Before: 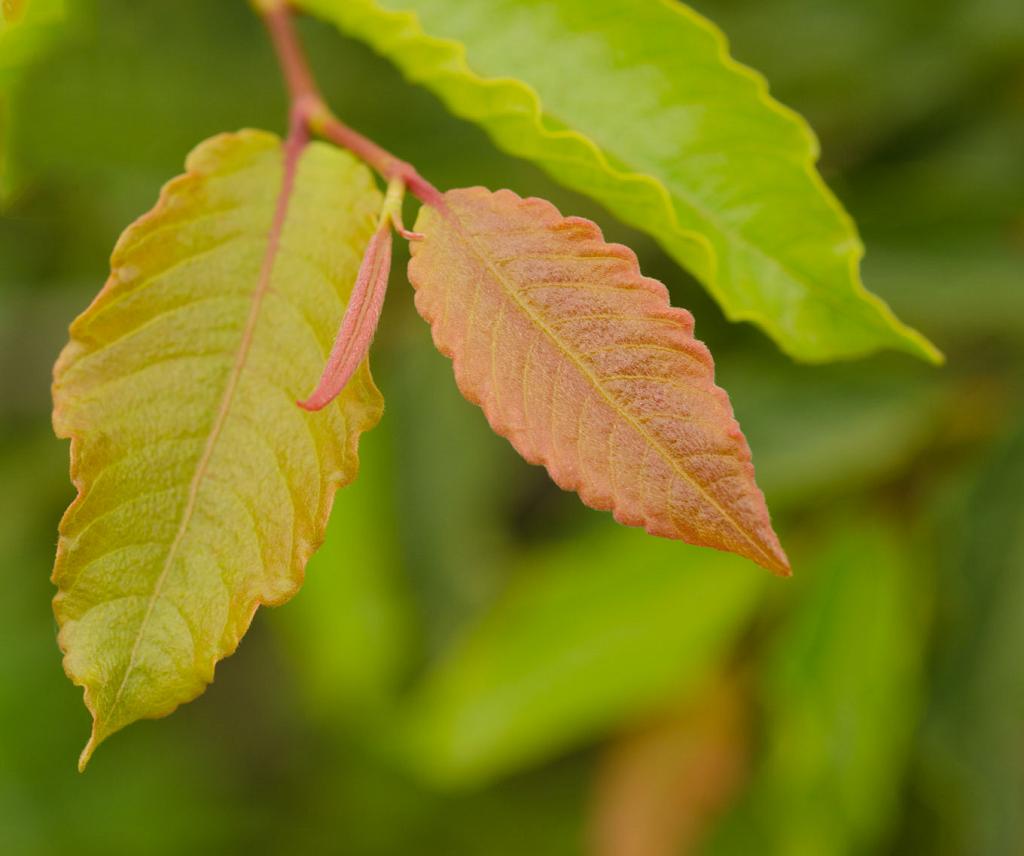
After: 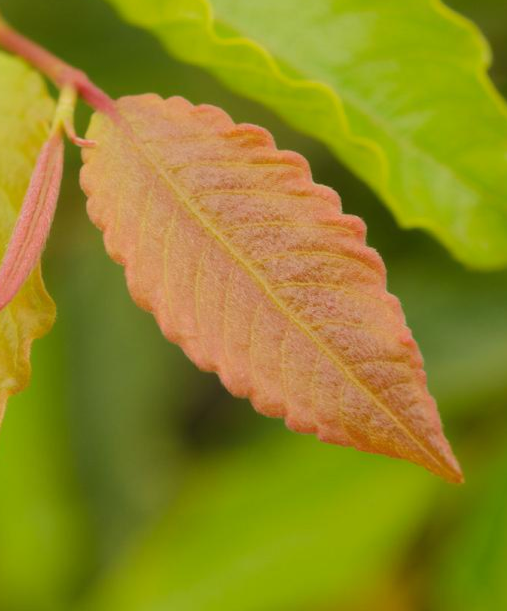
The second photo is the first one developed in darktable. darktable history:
contrast equalizer: octaves 7, y [[0.502, 0.505, 0.512, 0.529, 0.564, 0.588], [0.5 ×6], [0.502, 0.505, 0.512, 0.529, 0.564, 0.588], [0, 0.001, 0.001, 0.004, 0.008, 0.011], [0, 0.001, 0.001, 0.004, 0.008, 0.011]], mix -1
crop: left 32.075%, top 10.976%, right 18.355%, bottom 17.596%
